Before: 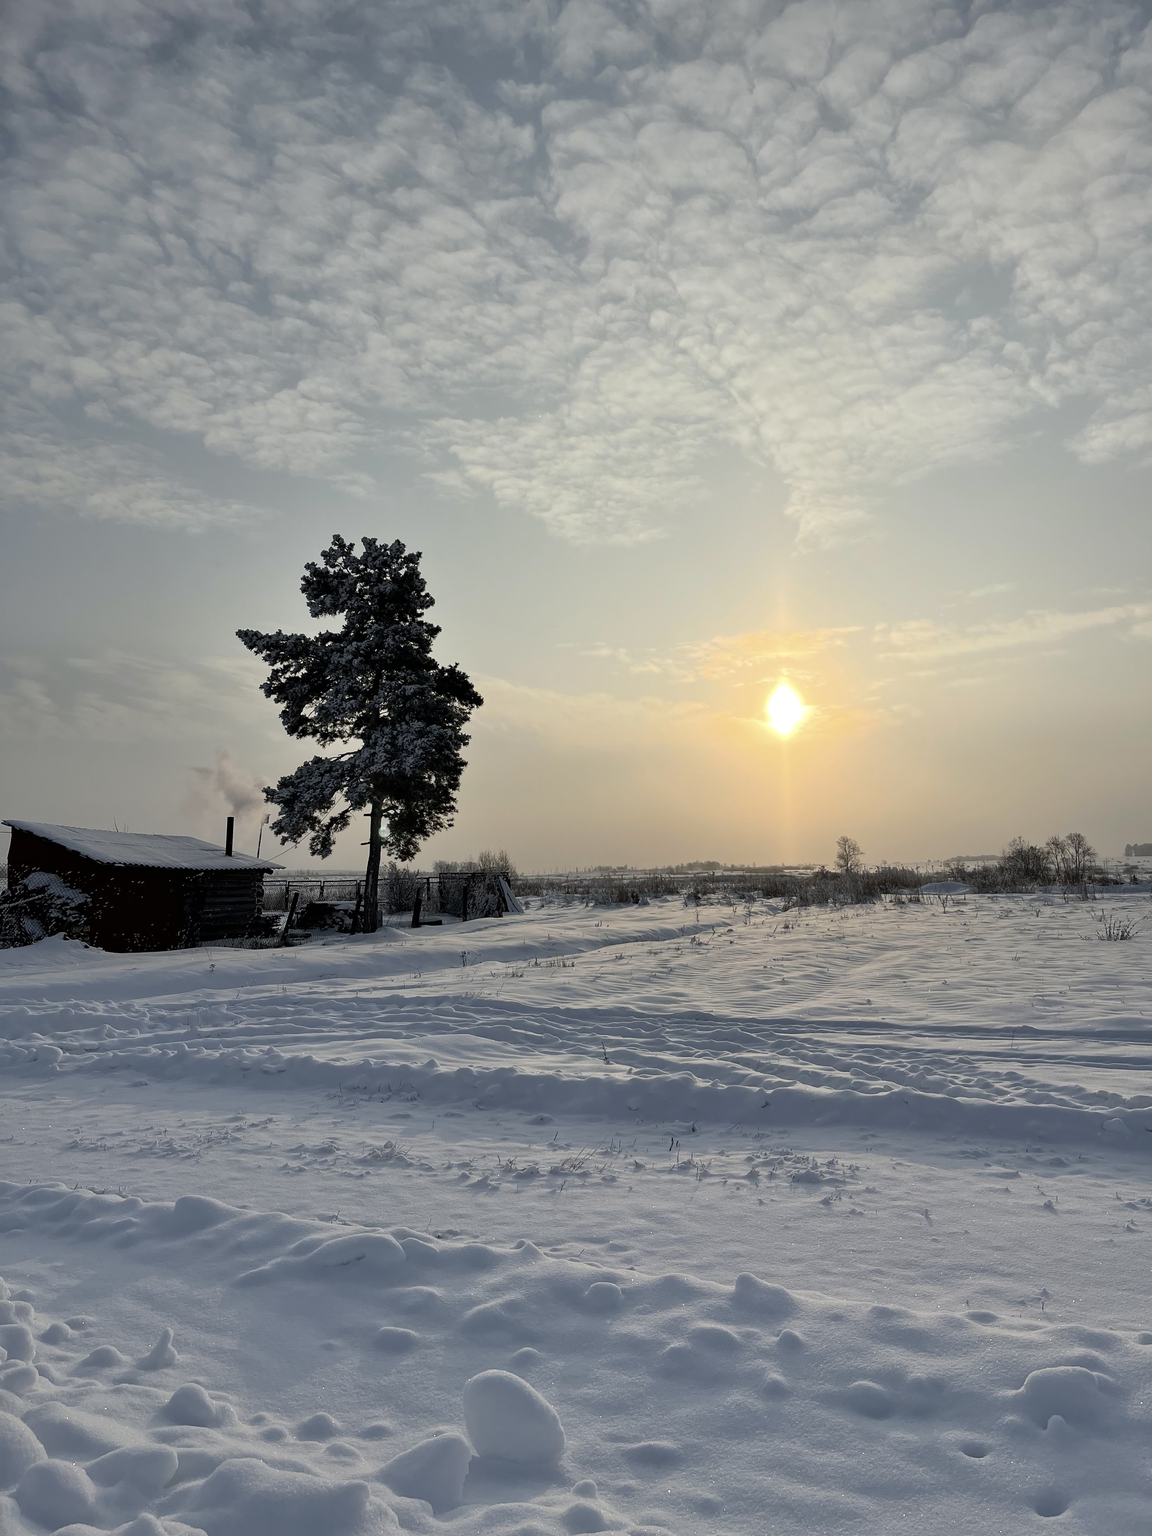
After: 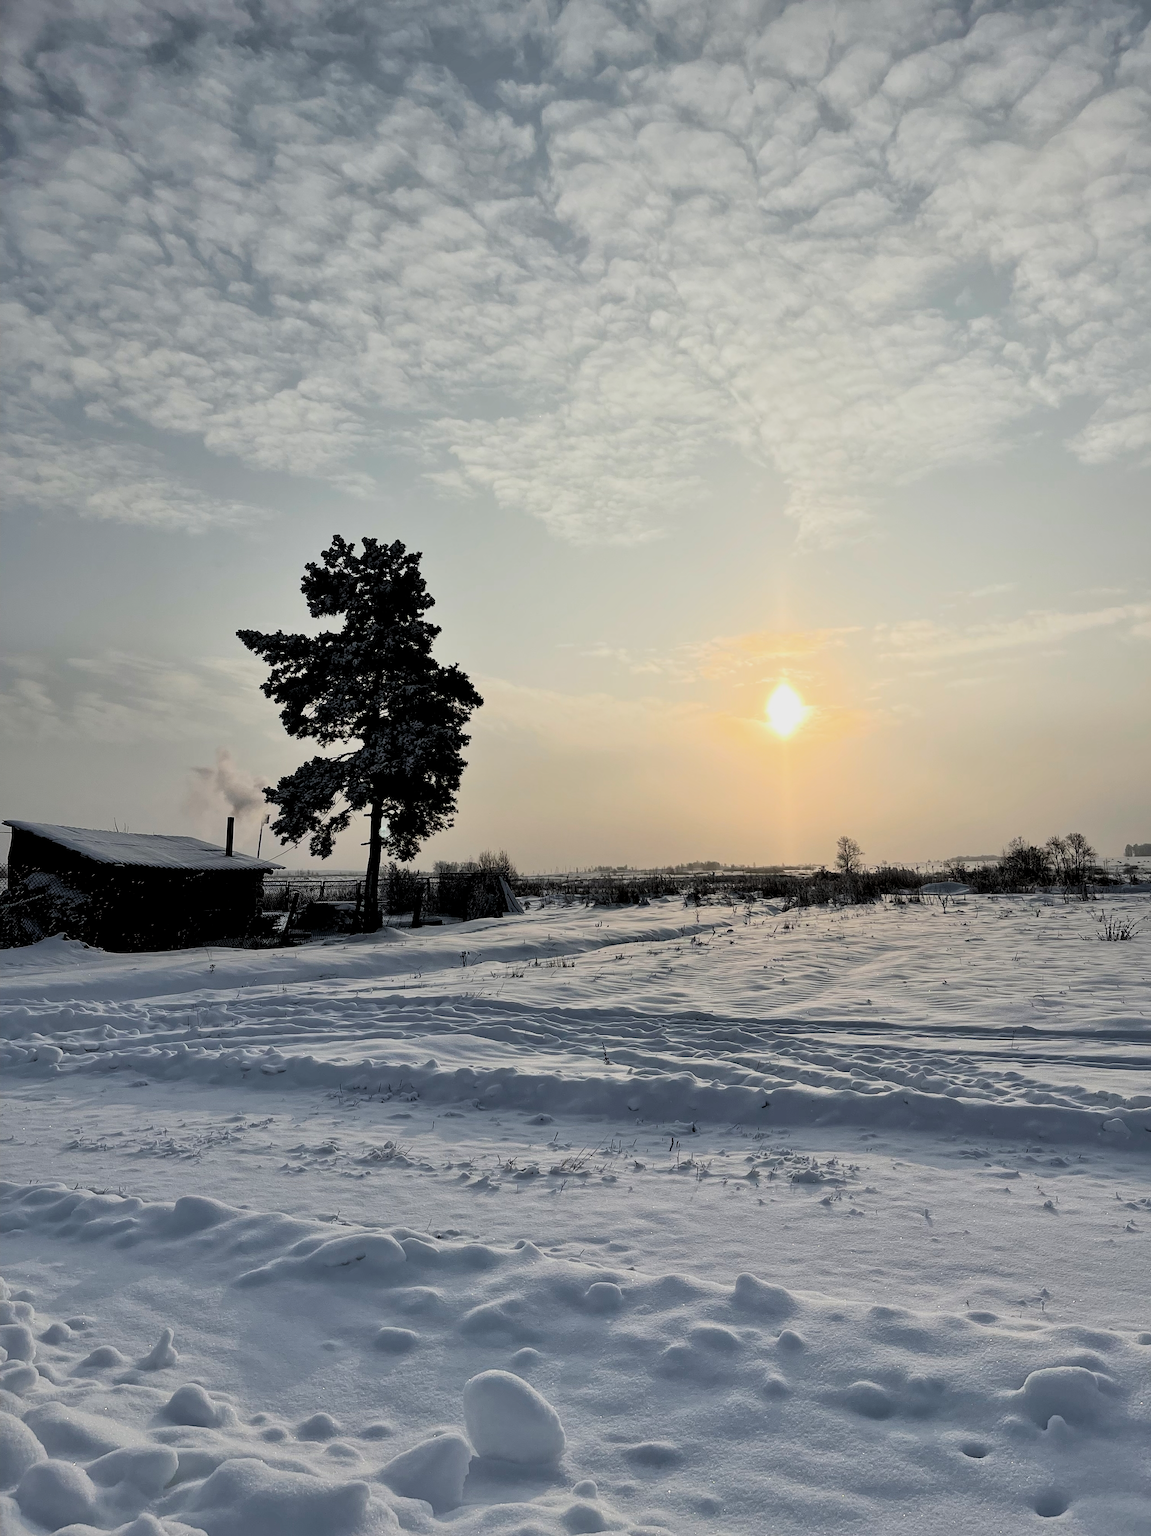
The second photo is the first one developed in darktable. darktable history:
local contrast: mode bilateral grid, contrast 20, coarseness 50, detail 120%, midtone range 0.2
filmic rgb: black relative exposure -5 EV, hardness 2.88, contrast 1.4, highlights saturation mix -30%
